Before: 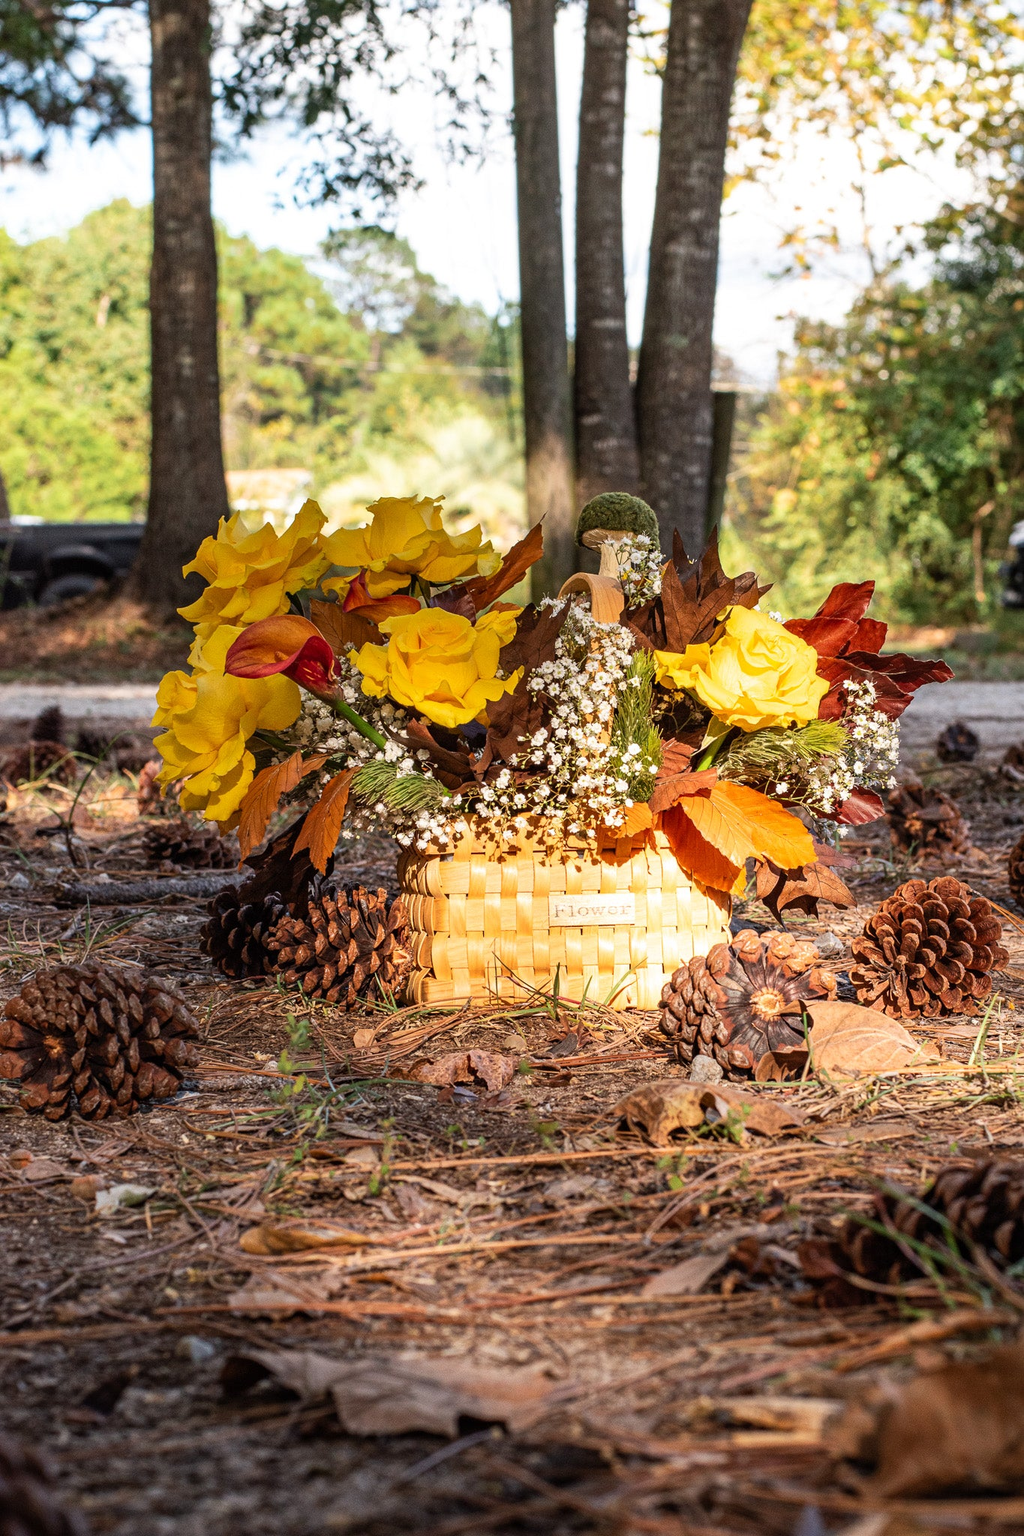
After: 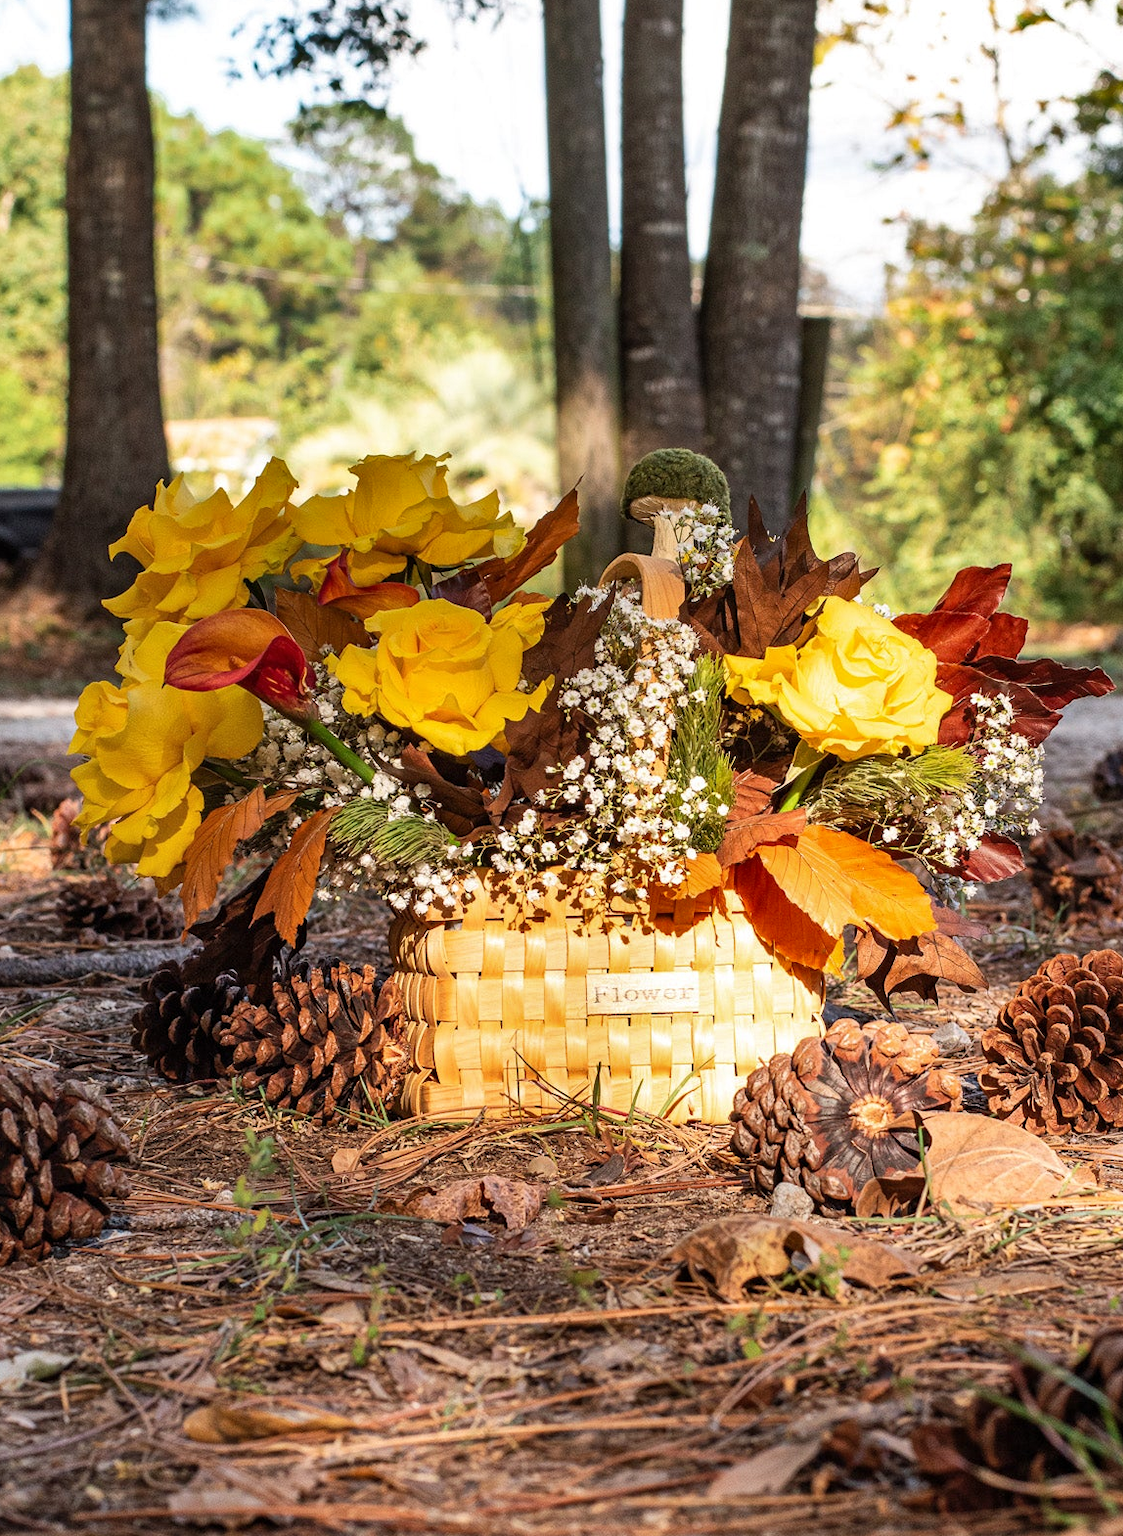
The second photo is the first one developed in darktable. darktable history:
shadows and highlights: low approximation 0.01, soften with gaussian
crop and rotate: left 9.692%, top 9.696%, right 6.176%, bottom 13.601%
